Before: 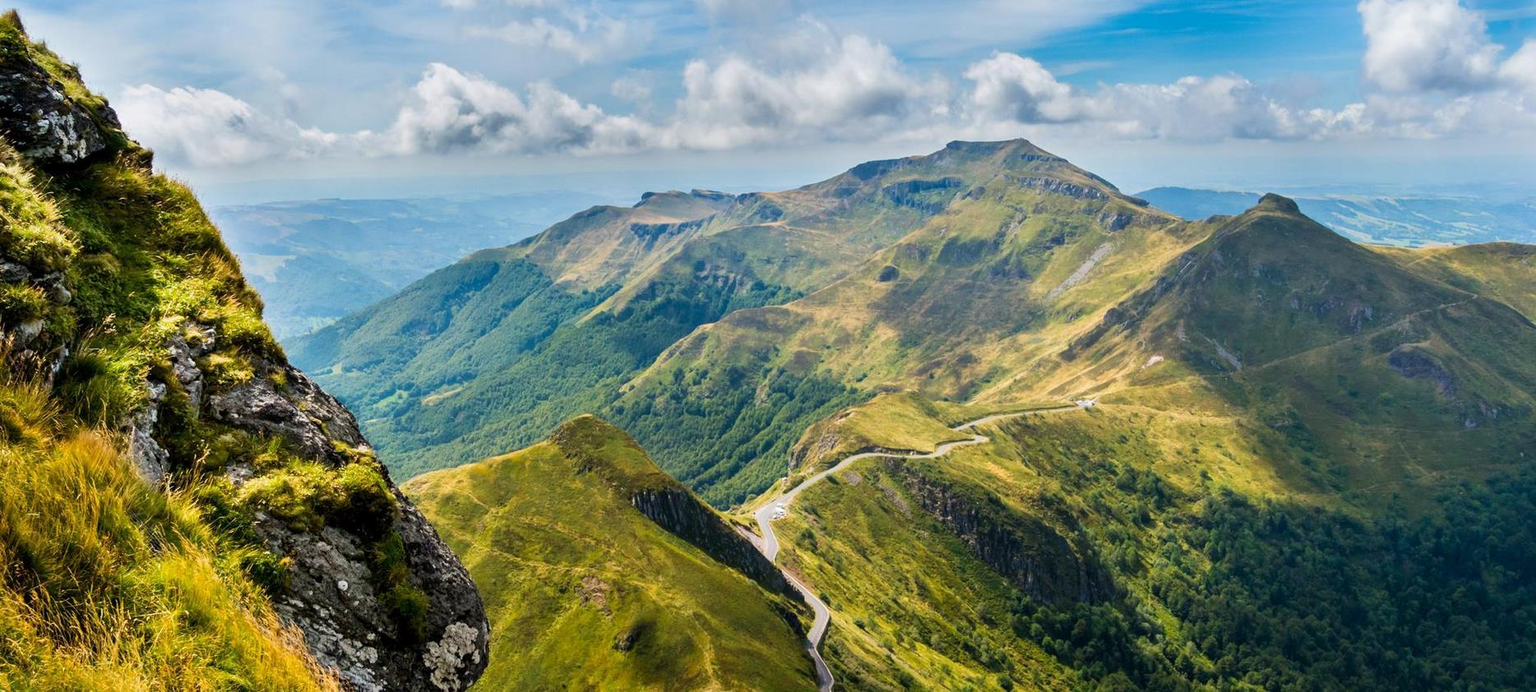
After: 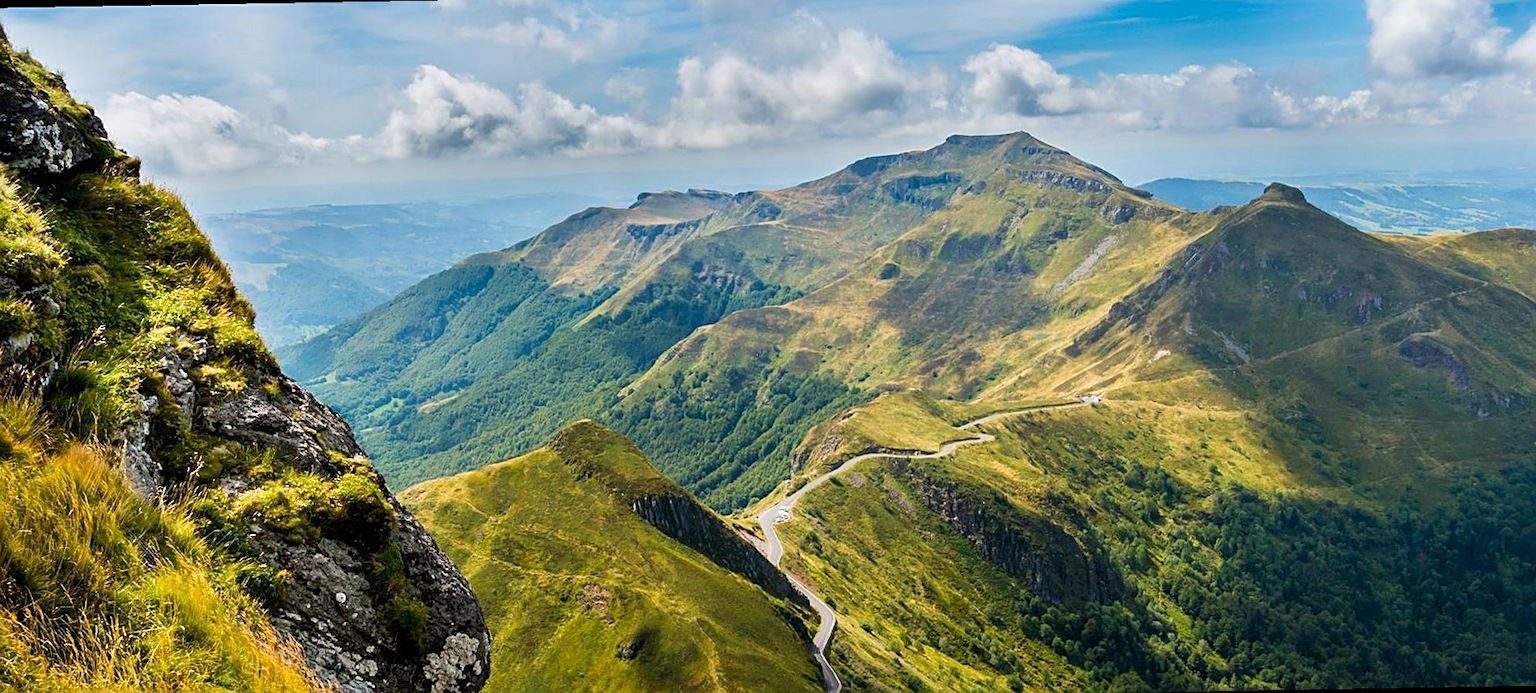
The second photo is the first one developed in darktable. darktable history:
sharpen: on, module defaults
rotate and perspective: rotation -1°, crop left 0.011, crop right 0.989, crop top 0.025, crop bottom 0.975
